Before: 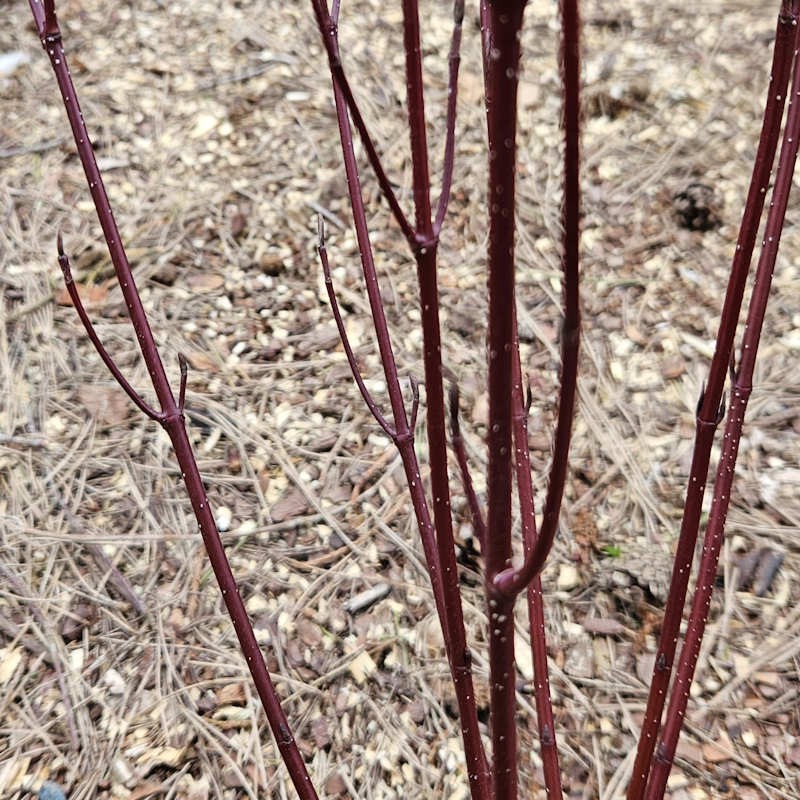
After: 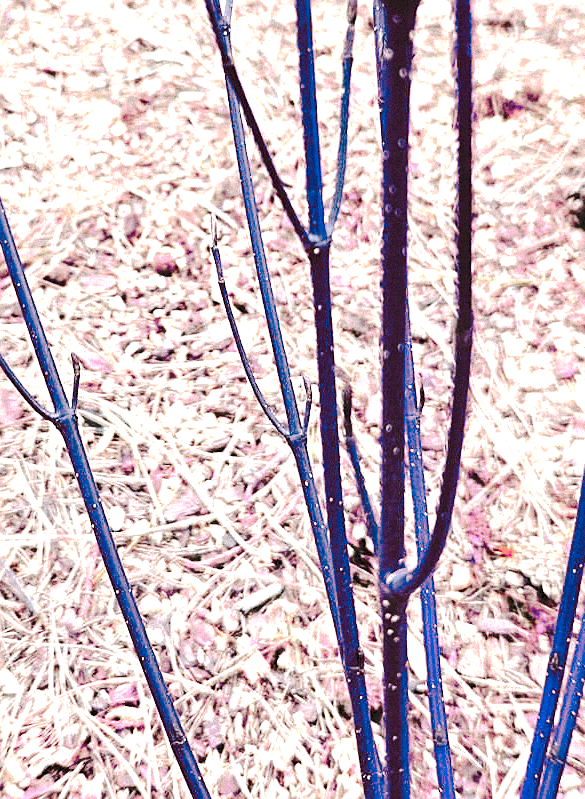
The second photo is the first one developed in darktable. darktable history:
sharpen: on, module defaults
crop: left 13.443%, right 13.31%
grain: mid-tones bias 0%
color balance: on, module defaults
color zones: curves: ch0 [(0.826, 0.353)]; ch1 [(0.242, 0.647) (0.889, 0.342)]; ch2 [(0.246, 0.089) (0.969, 0.068)]
tone curve: curves: ch0 [(0, 0) (0.003, 0.079) (0.011, 0.083) (0.025, 0.088) (0.044, 0.095) (0.069, 0.106) (0.1, 0.115) (0.136, 0.127) (0.177, 0.152) (0.224, 0.198) (0.277, 0.263) (0.335, 0.371) (0.399, 0.483) (0.468, 0.582) (0.543, 0.664) (0.623, 0.726) (0.709, 0.793) (0.801, 0.842) (0.898, 0.896) (1, 1)], preserve colors none
exposure: exposure 1.5 EV, compensate highlight preservation false
